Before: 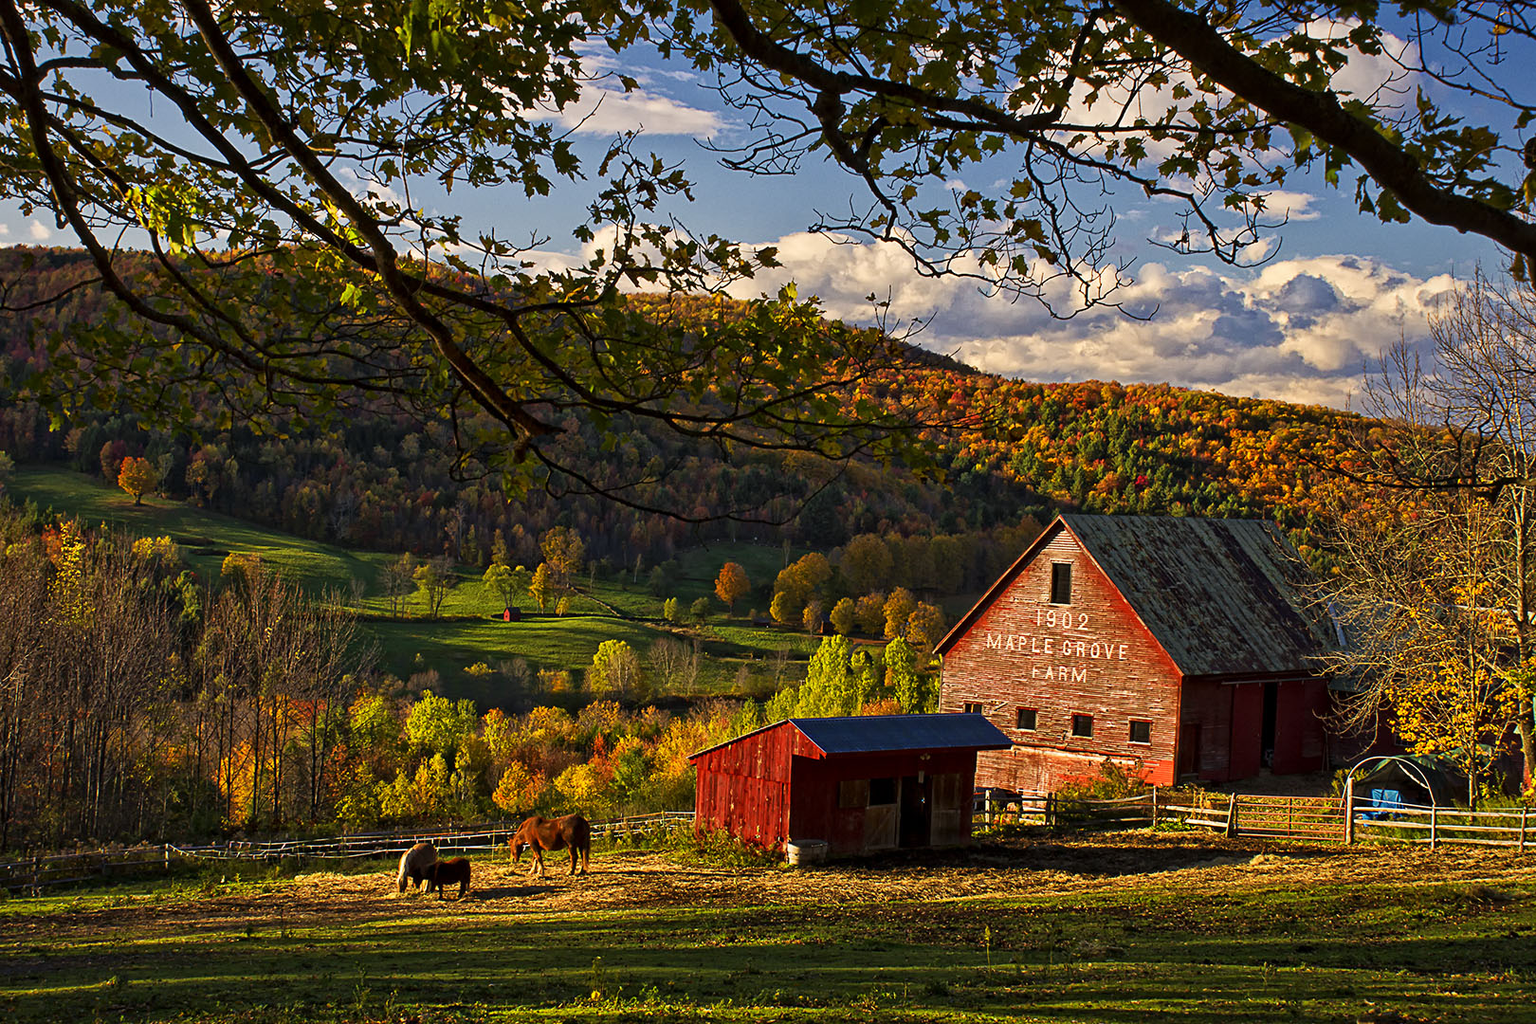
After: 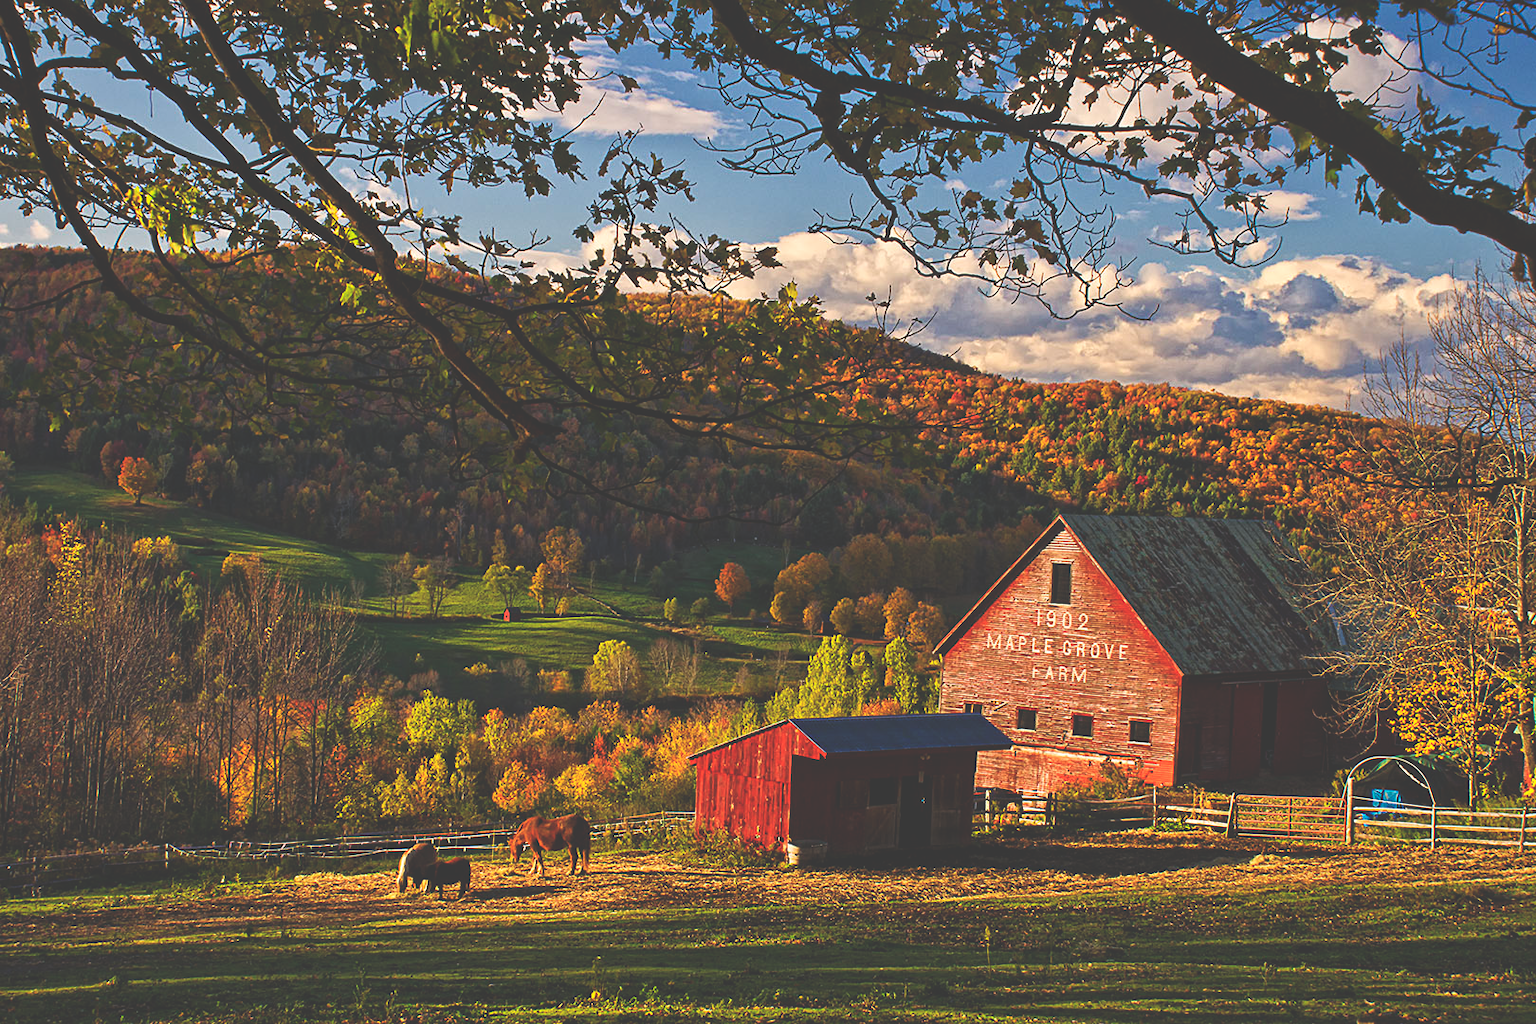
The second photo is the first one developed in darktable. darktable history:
exposure: black level correction -0.039, exposure 0.065 EV, compensate highlight preservation false
